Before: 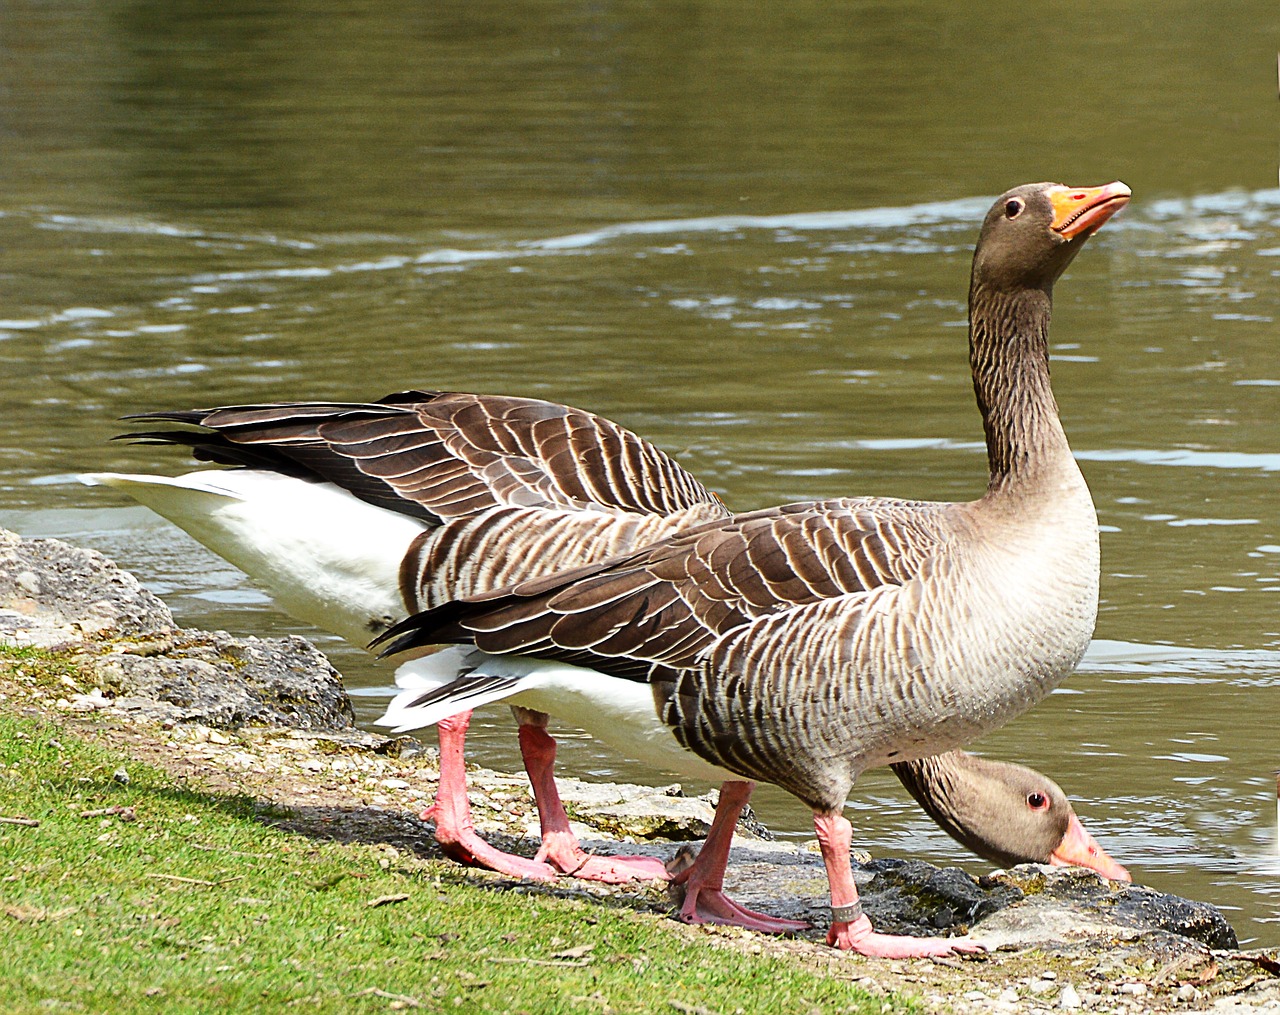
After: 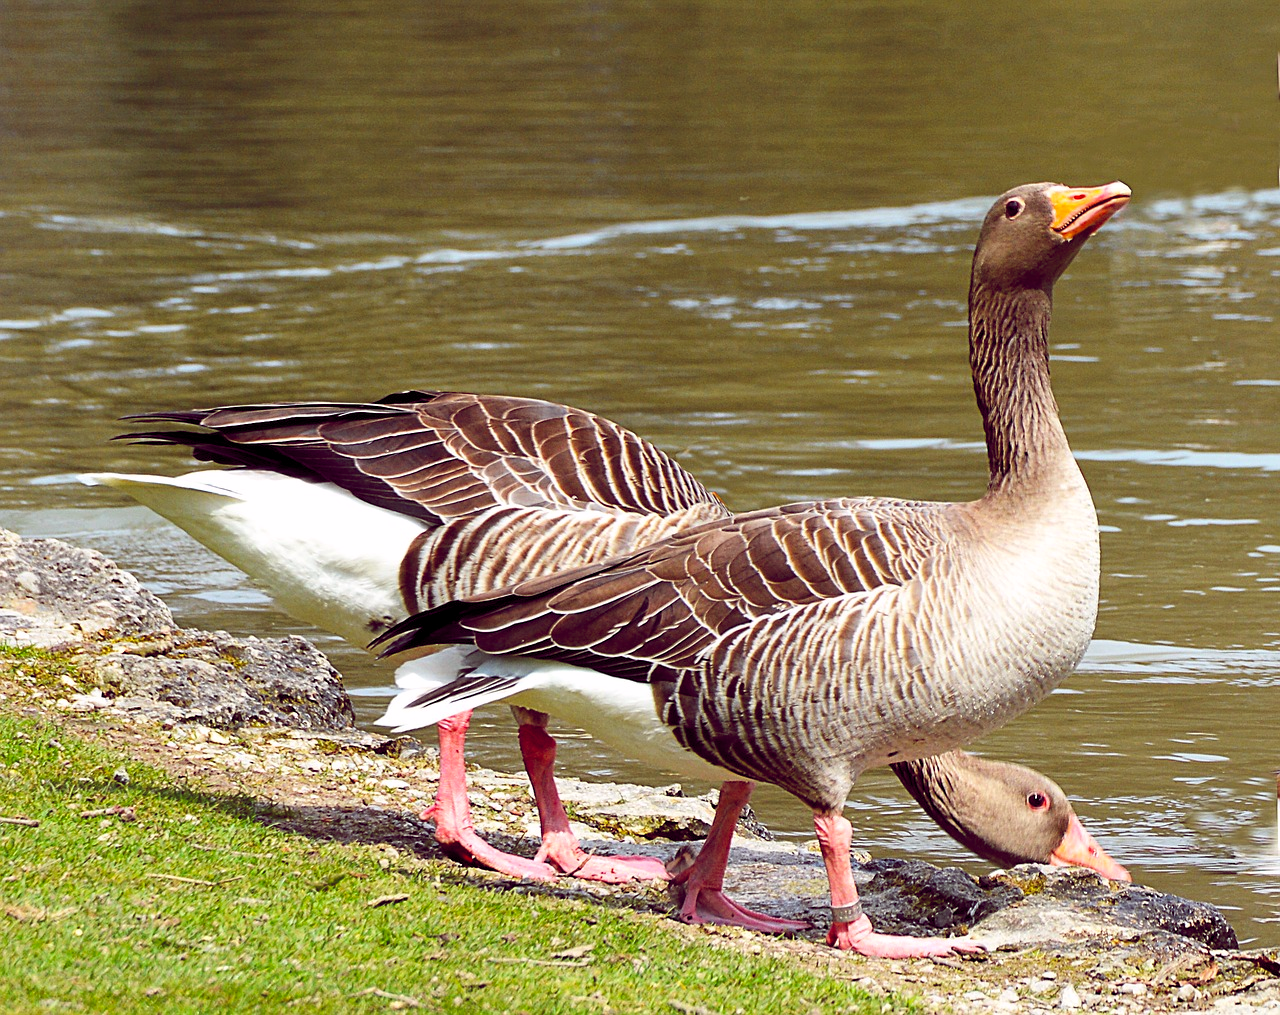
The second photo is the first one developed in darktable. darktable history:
color balance rgb: global offset › chroma 0.286%, global offset › hue 317.71°, perceptual saturation grading › global saturation 19.681%
